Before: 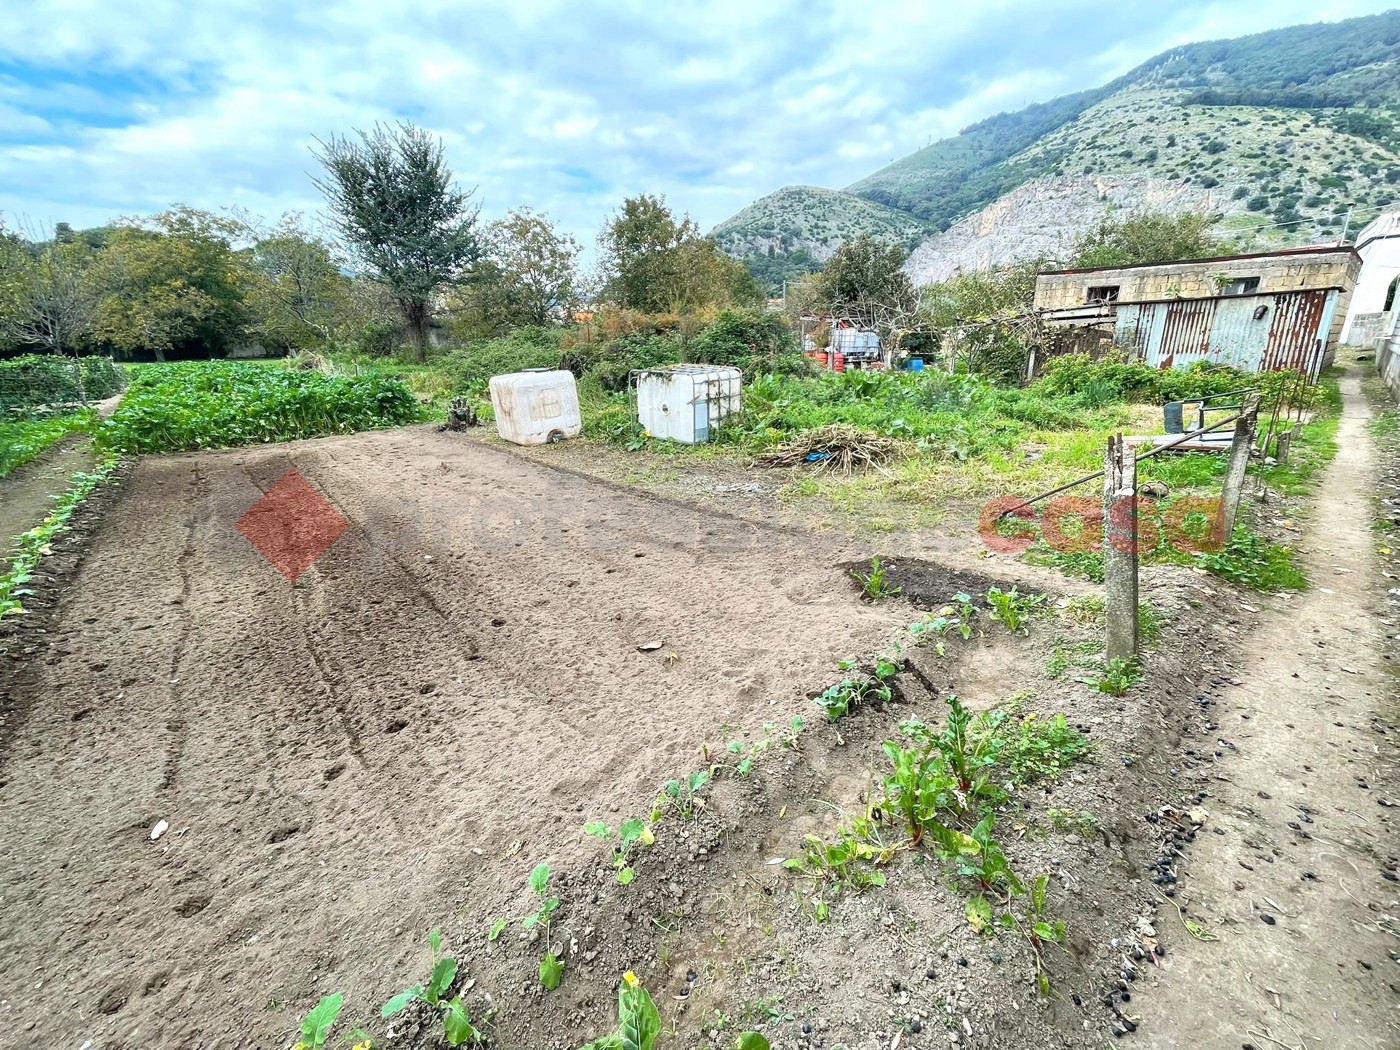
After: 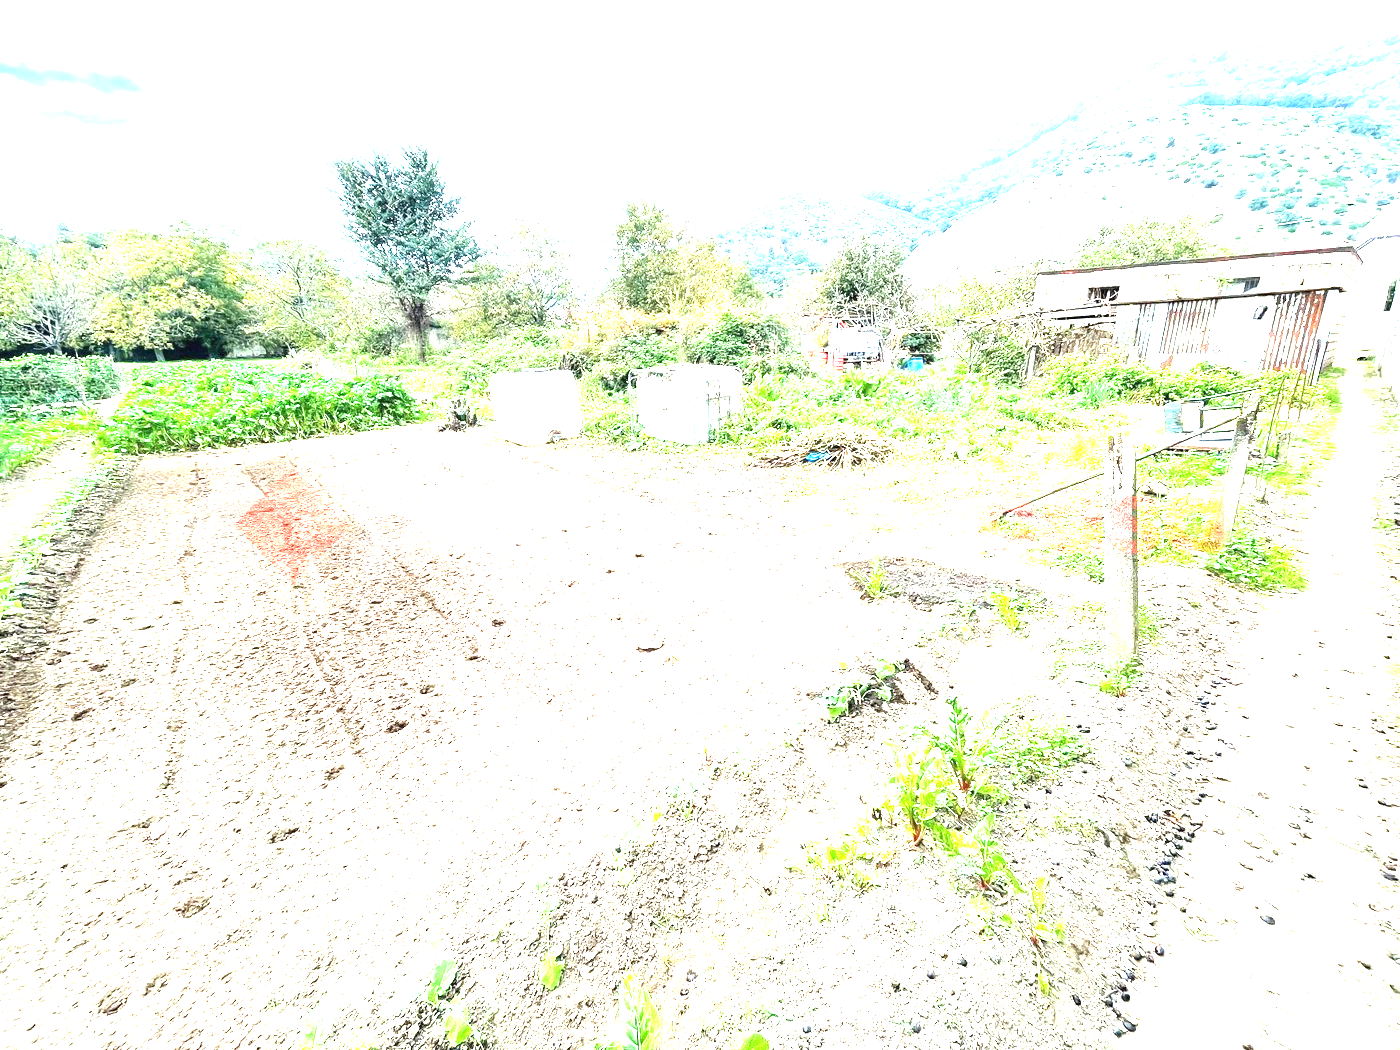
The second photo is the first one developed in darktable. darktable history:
tone equalizer: -8 EV -0.435 EV, -7 EV -0.372 EV, -6 EV -0.323 EV, -5 EV -0.185 EV, -3 EV 0.204 EV, -2 EV 0.354 EV, -1 EV 0.409 EV, +0 EV 0.409 EV
exposure: black level correction 0, exposure 2.305 EV, compensate highlight preservation false
